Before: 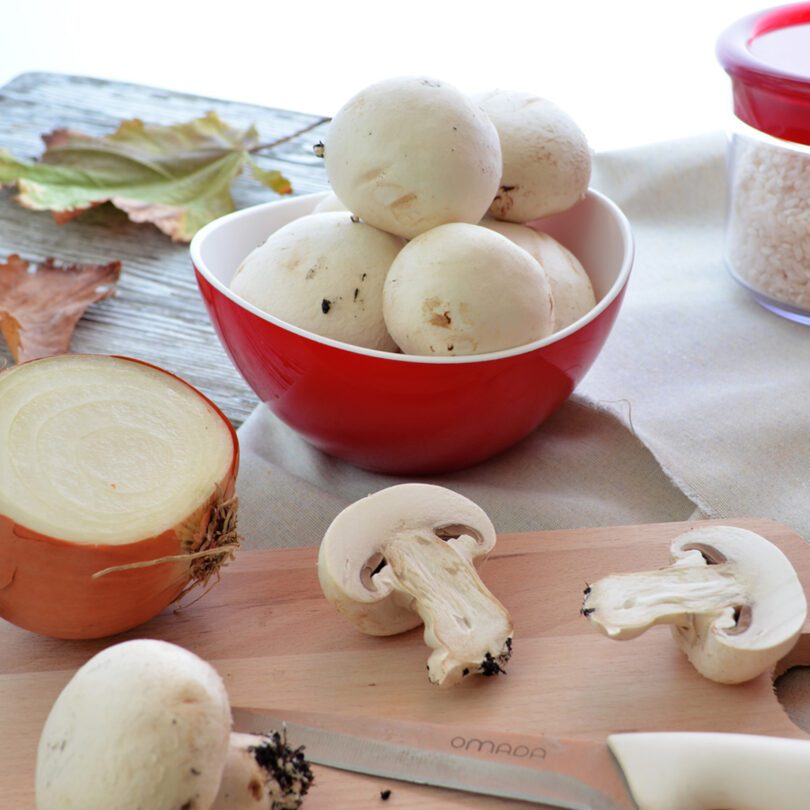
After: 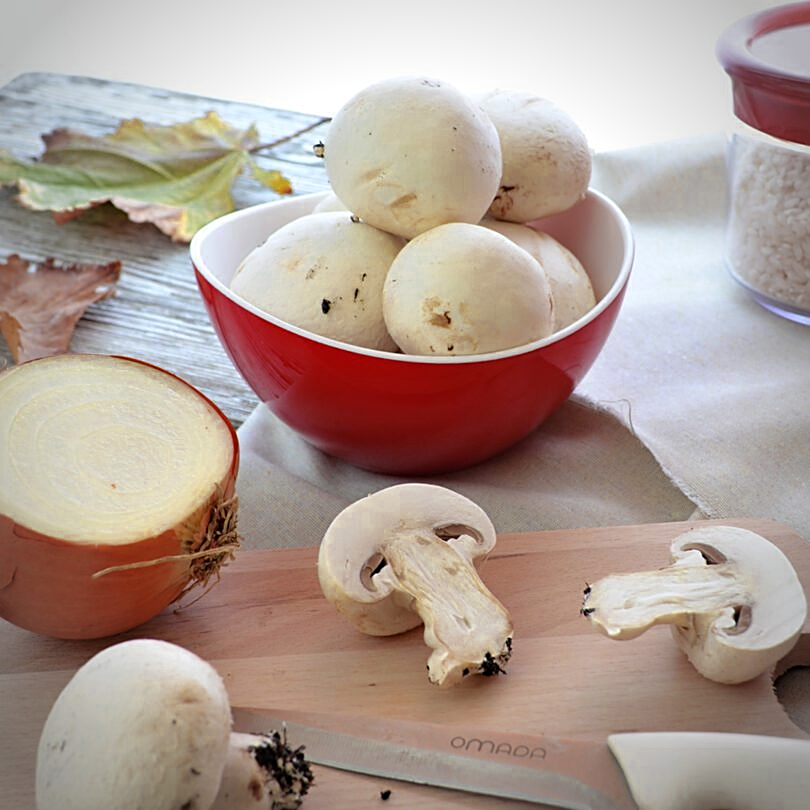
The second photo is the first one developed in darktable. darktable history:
sharpen: amount 0.575
vignetting: on, module defaults
color zones: curves: ch0 [(0, 0.485) (0.178, 0.476) (0.261, 0.623) (0.411, 0.403) (0.708, 0.603) (0.934, 0.412)]; ch1 [(0.003, 0.485) (0.149, 0.496) (0.229, 0.584) (0.326, 0.551) (0.484, 0.262) (0.757, 0.643)]
